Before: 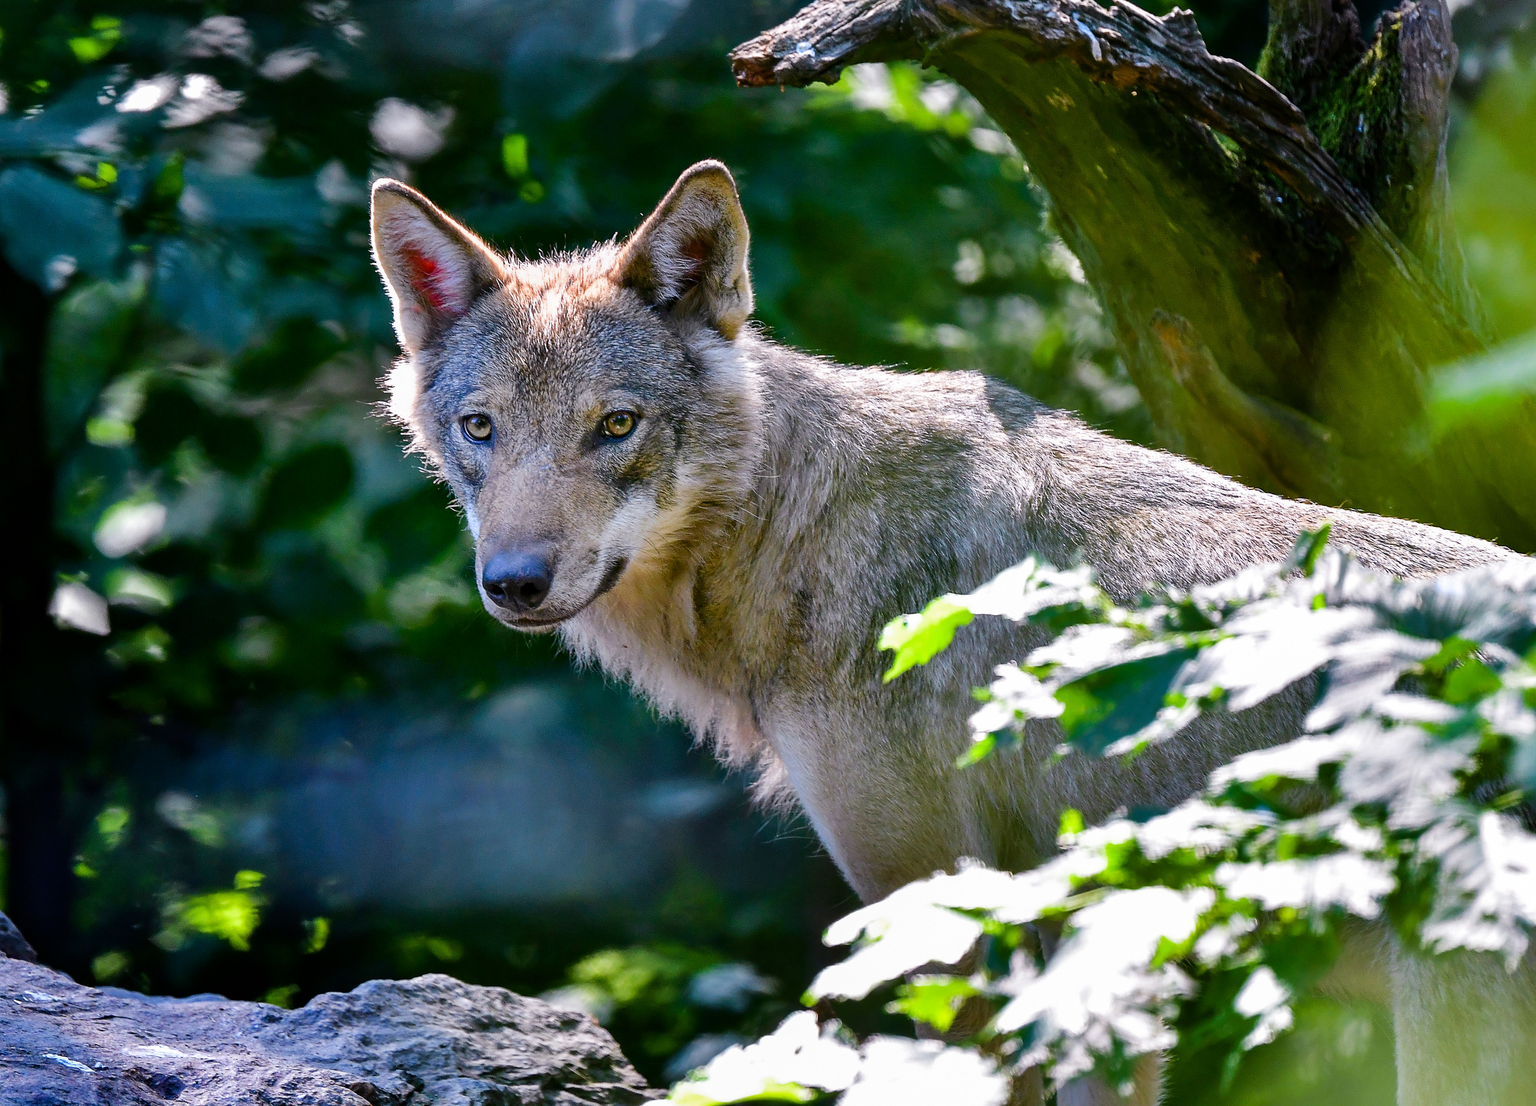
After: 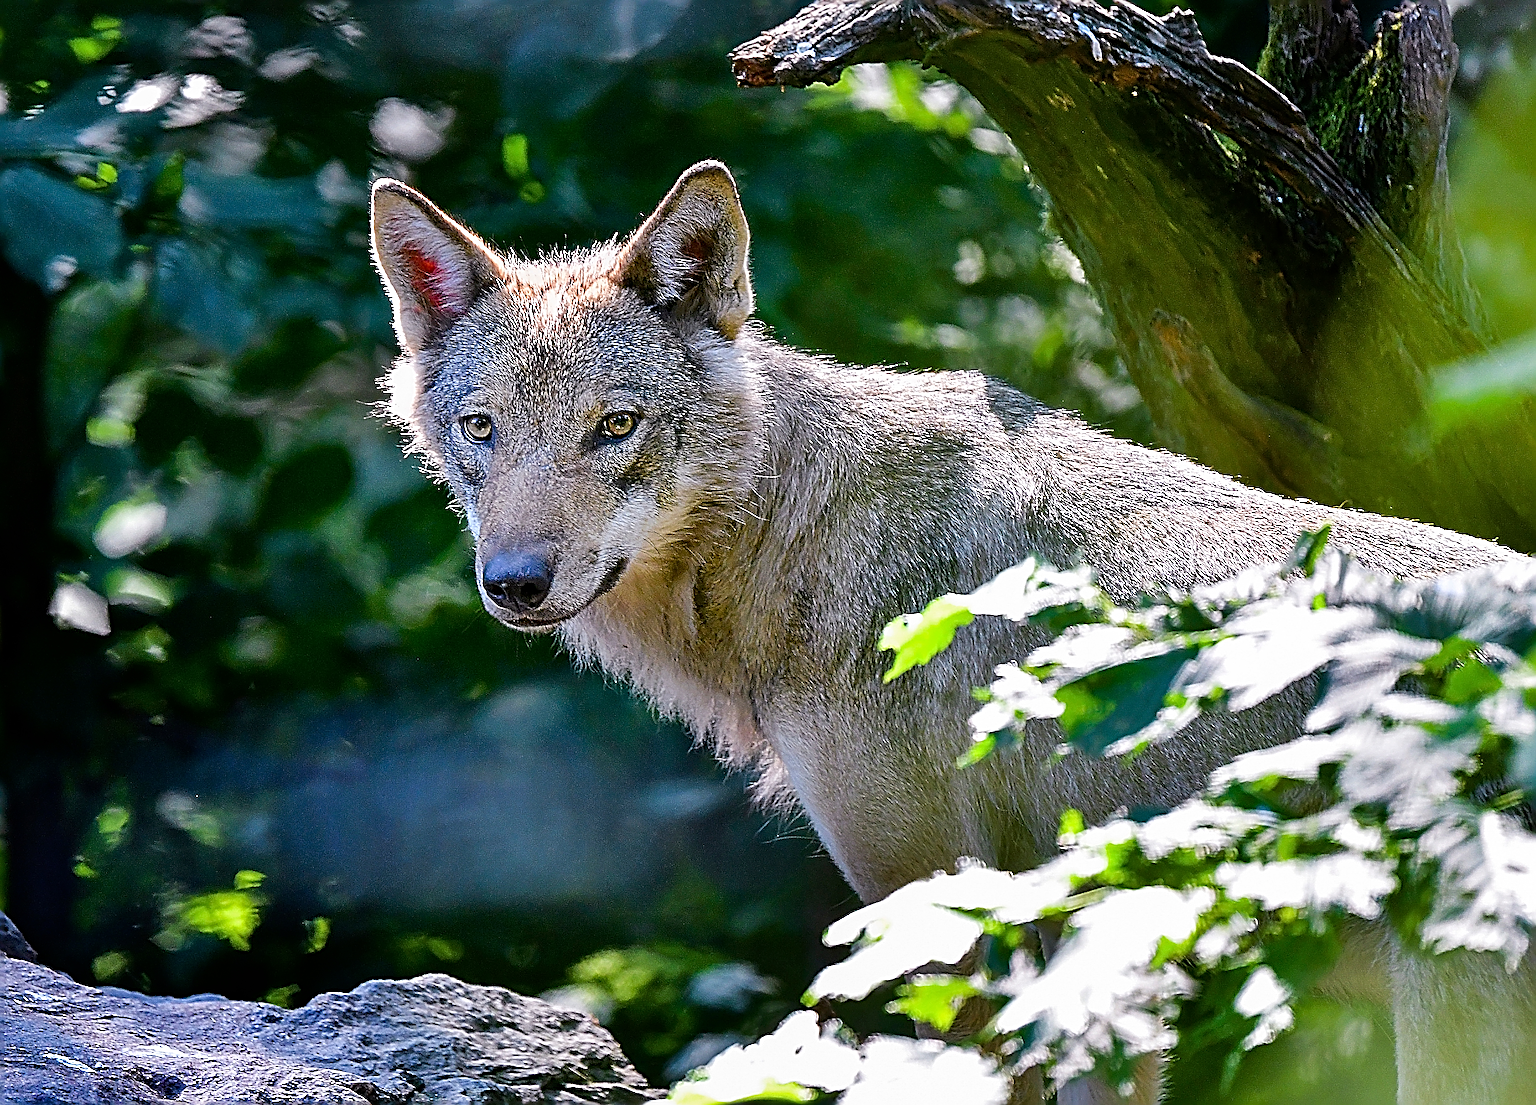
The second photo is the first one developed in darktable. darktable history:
sharpen: radius 4.051, amount 1.99
